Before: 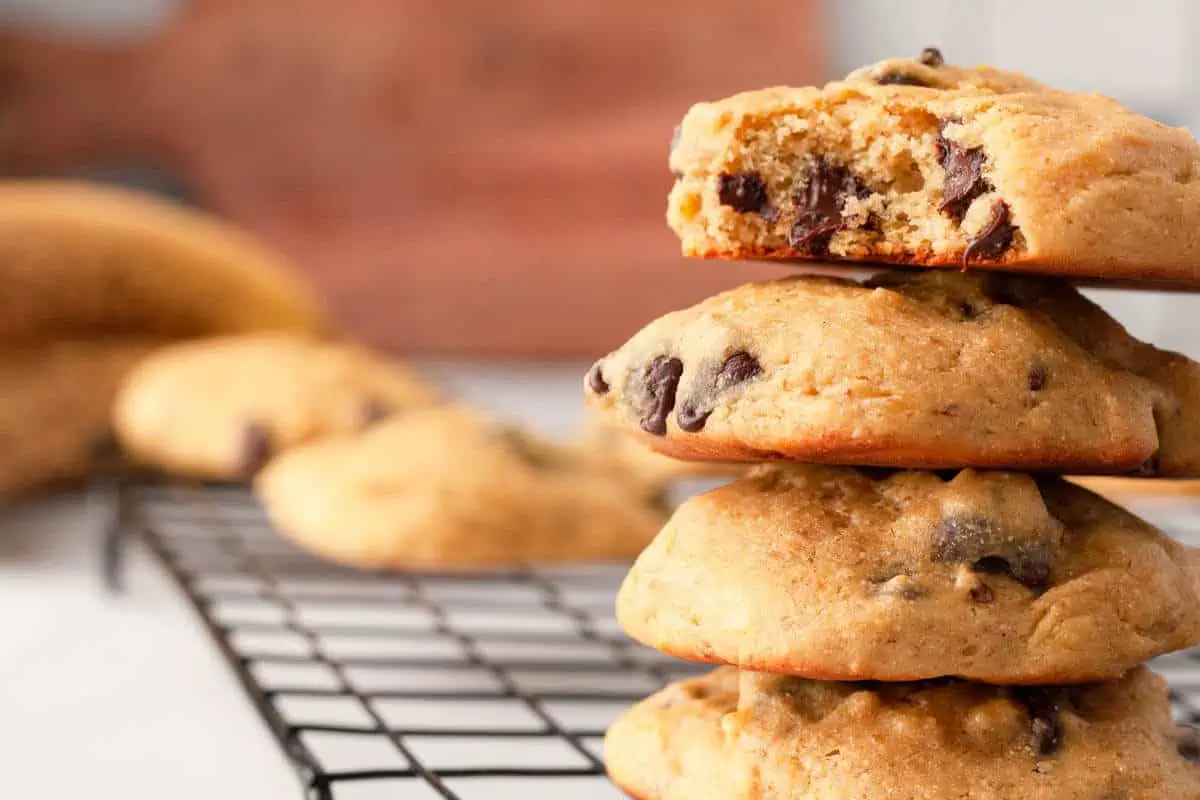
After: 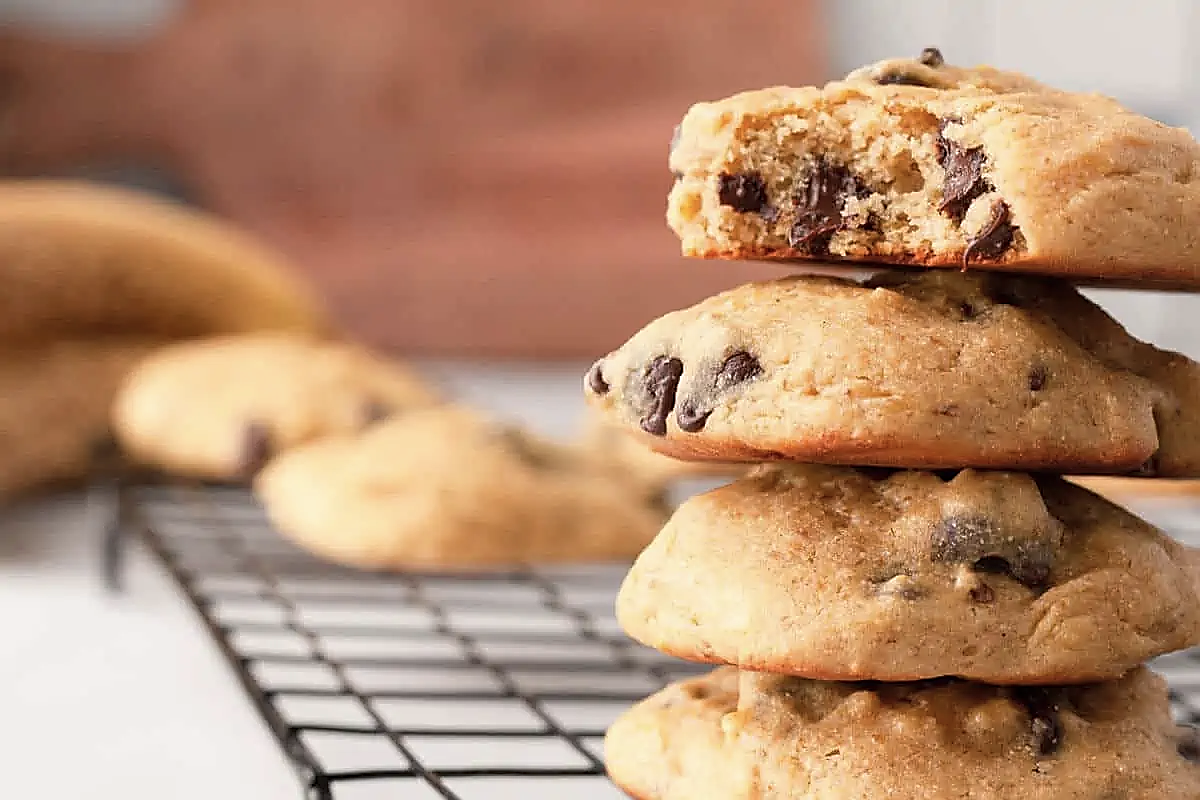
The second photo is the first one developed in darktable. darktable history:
color correction: saturation 0.8
sharpen: radius 1.4, amount 1.25, threshold 0.7
